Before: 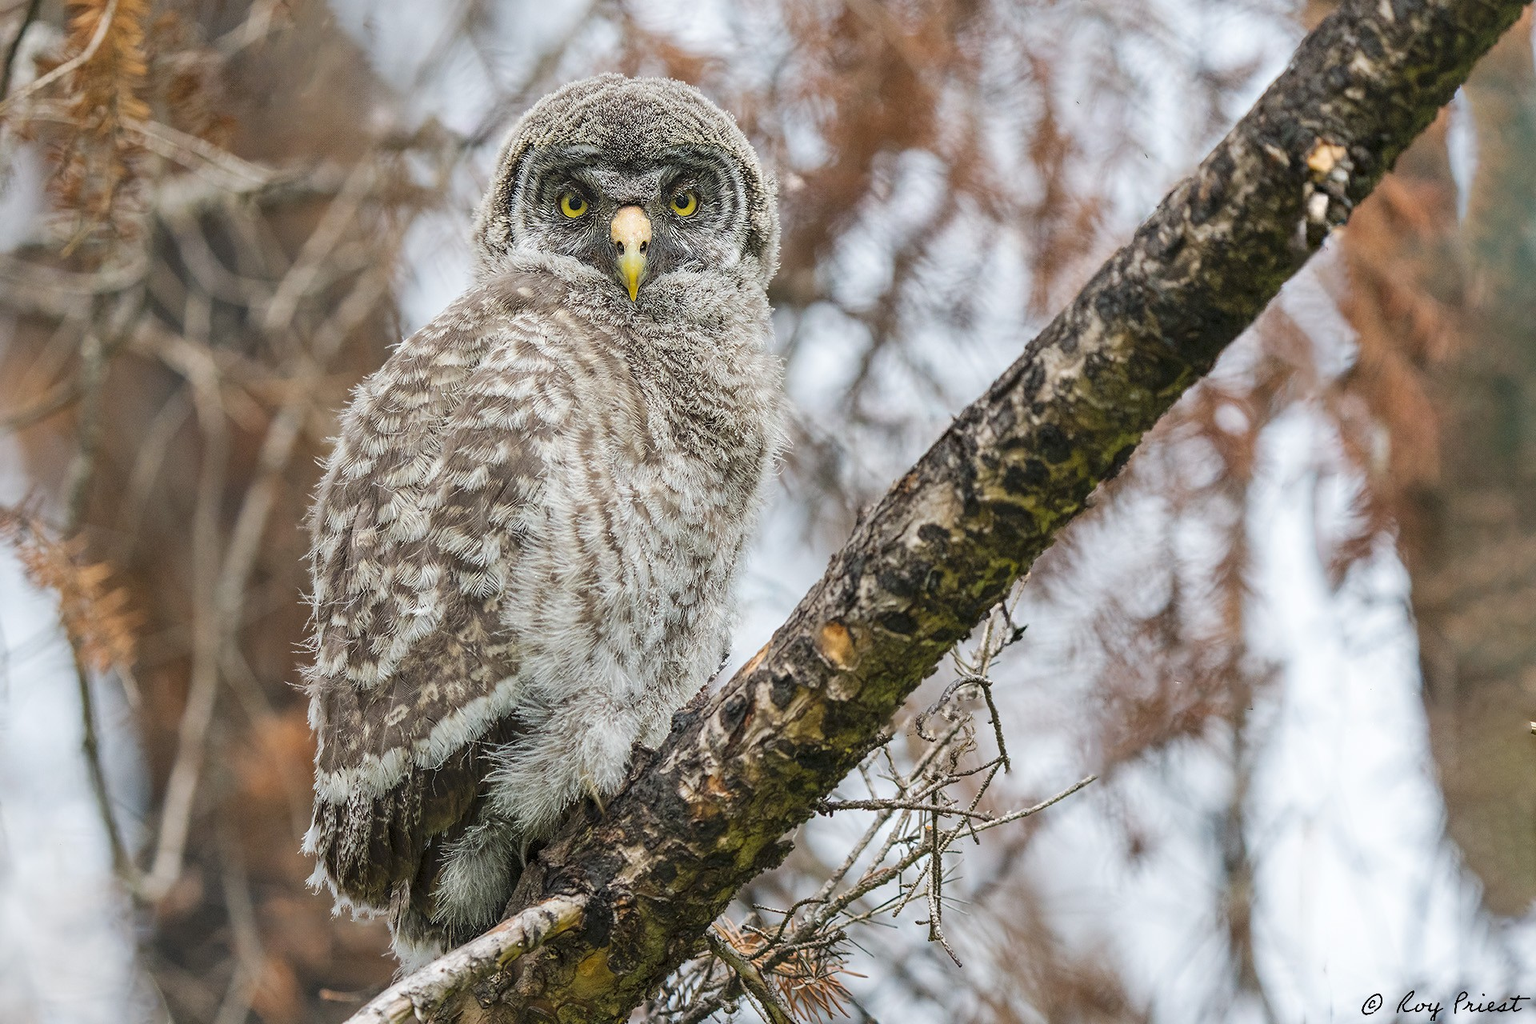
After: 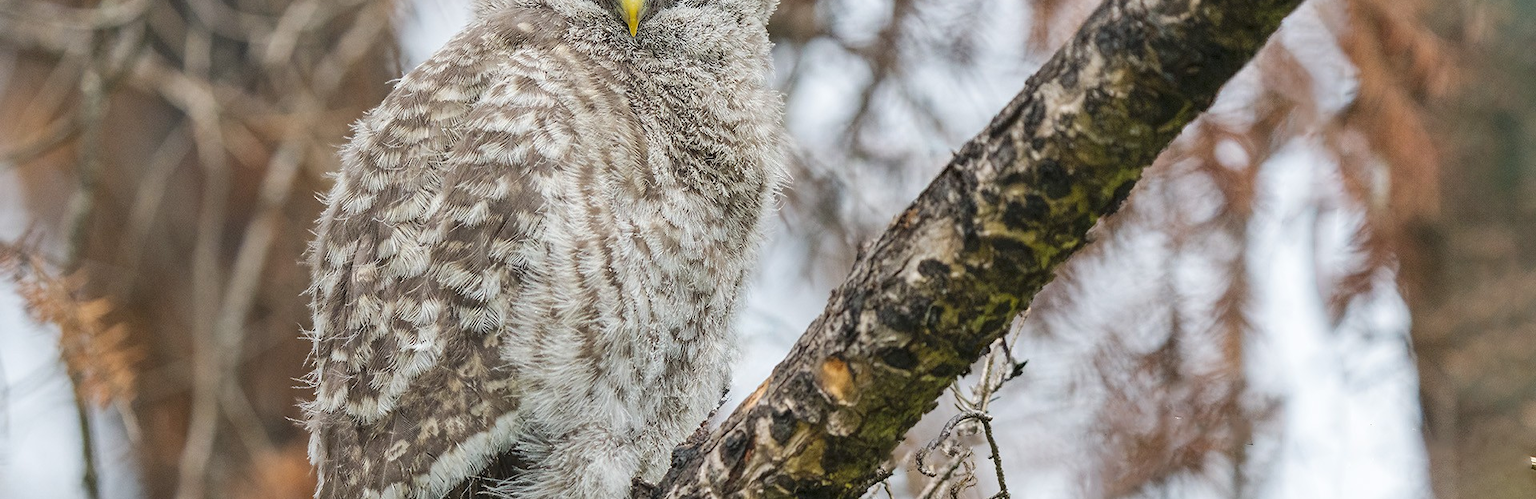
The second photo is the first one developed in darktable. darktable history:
crop and rotate: top 25.911%, bottom 25.279%
